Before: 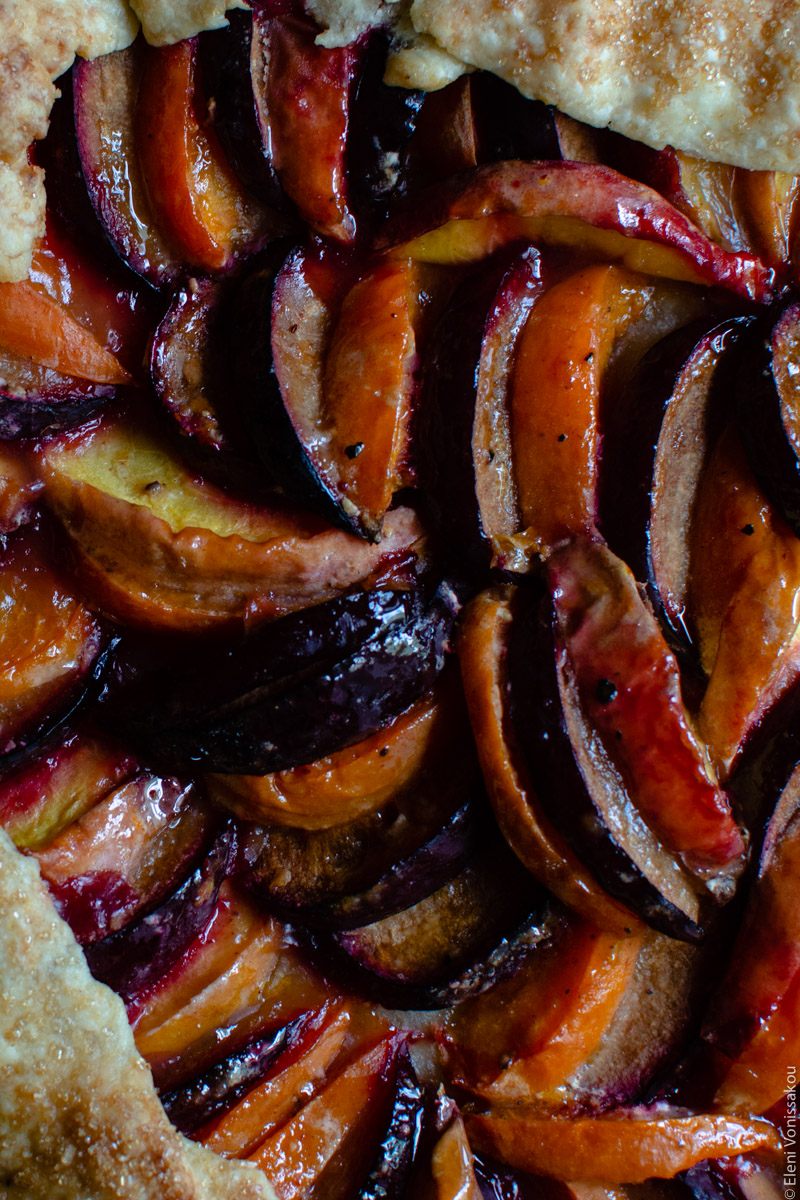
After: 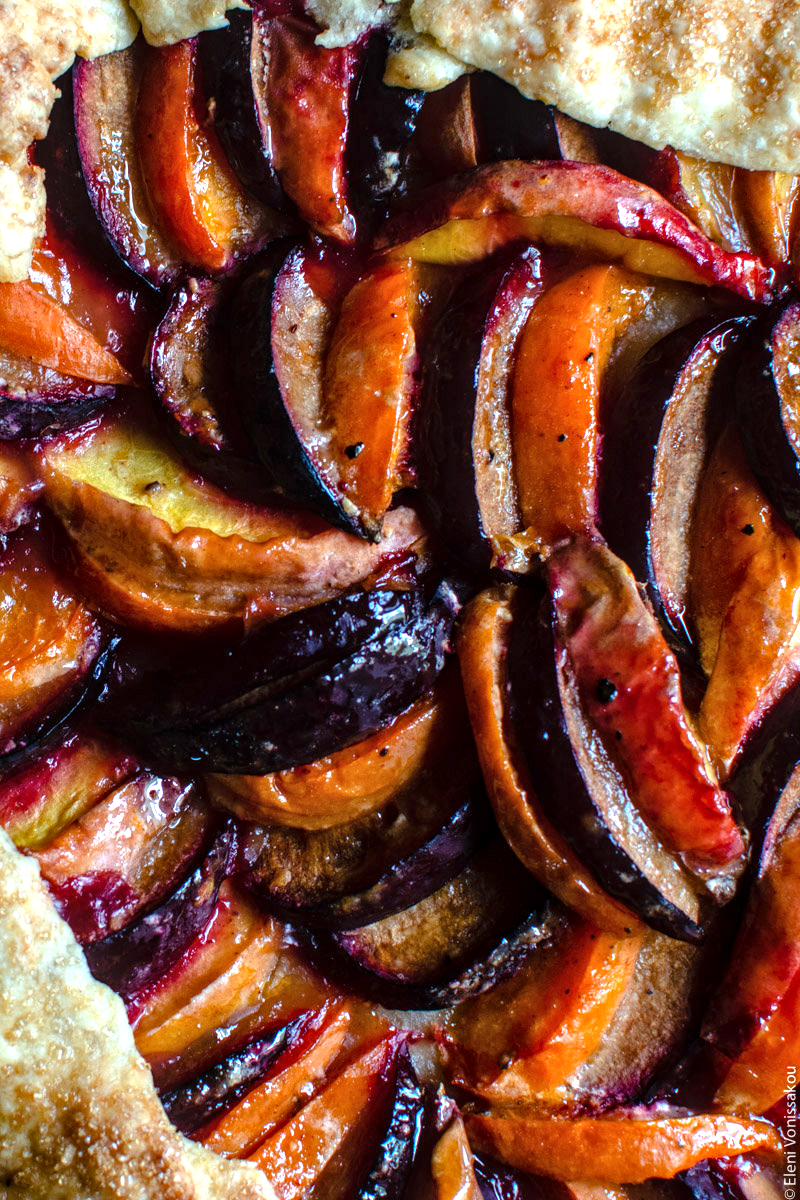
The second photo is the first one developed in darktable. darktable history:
local contrast: on, module defaults
exposure: black level correction 0, exposure 1.1 EV, compensate exposure bias true, compensate highlight preservation false
